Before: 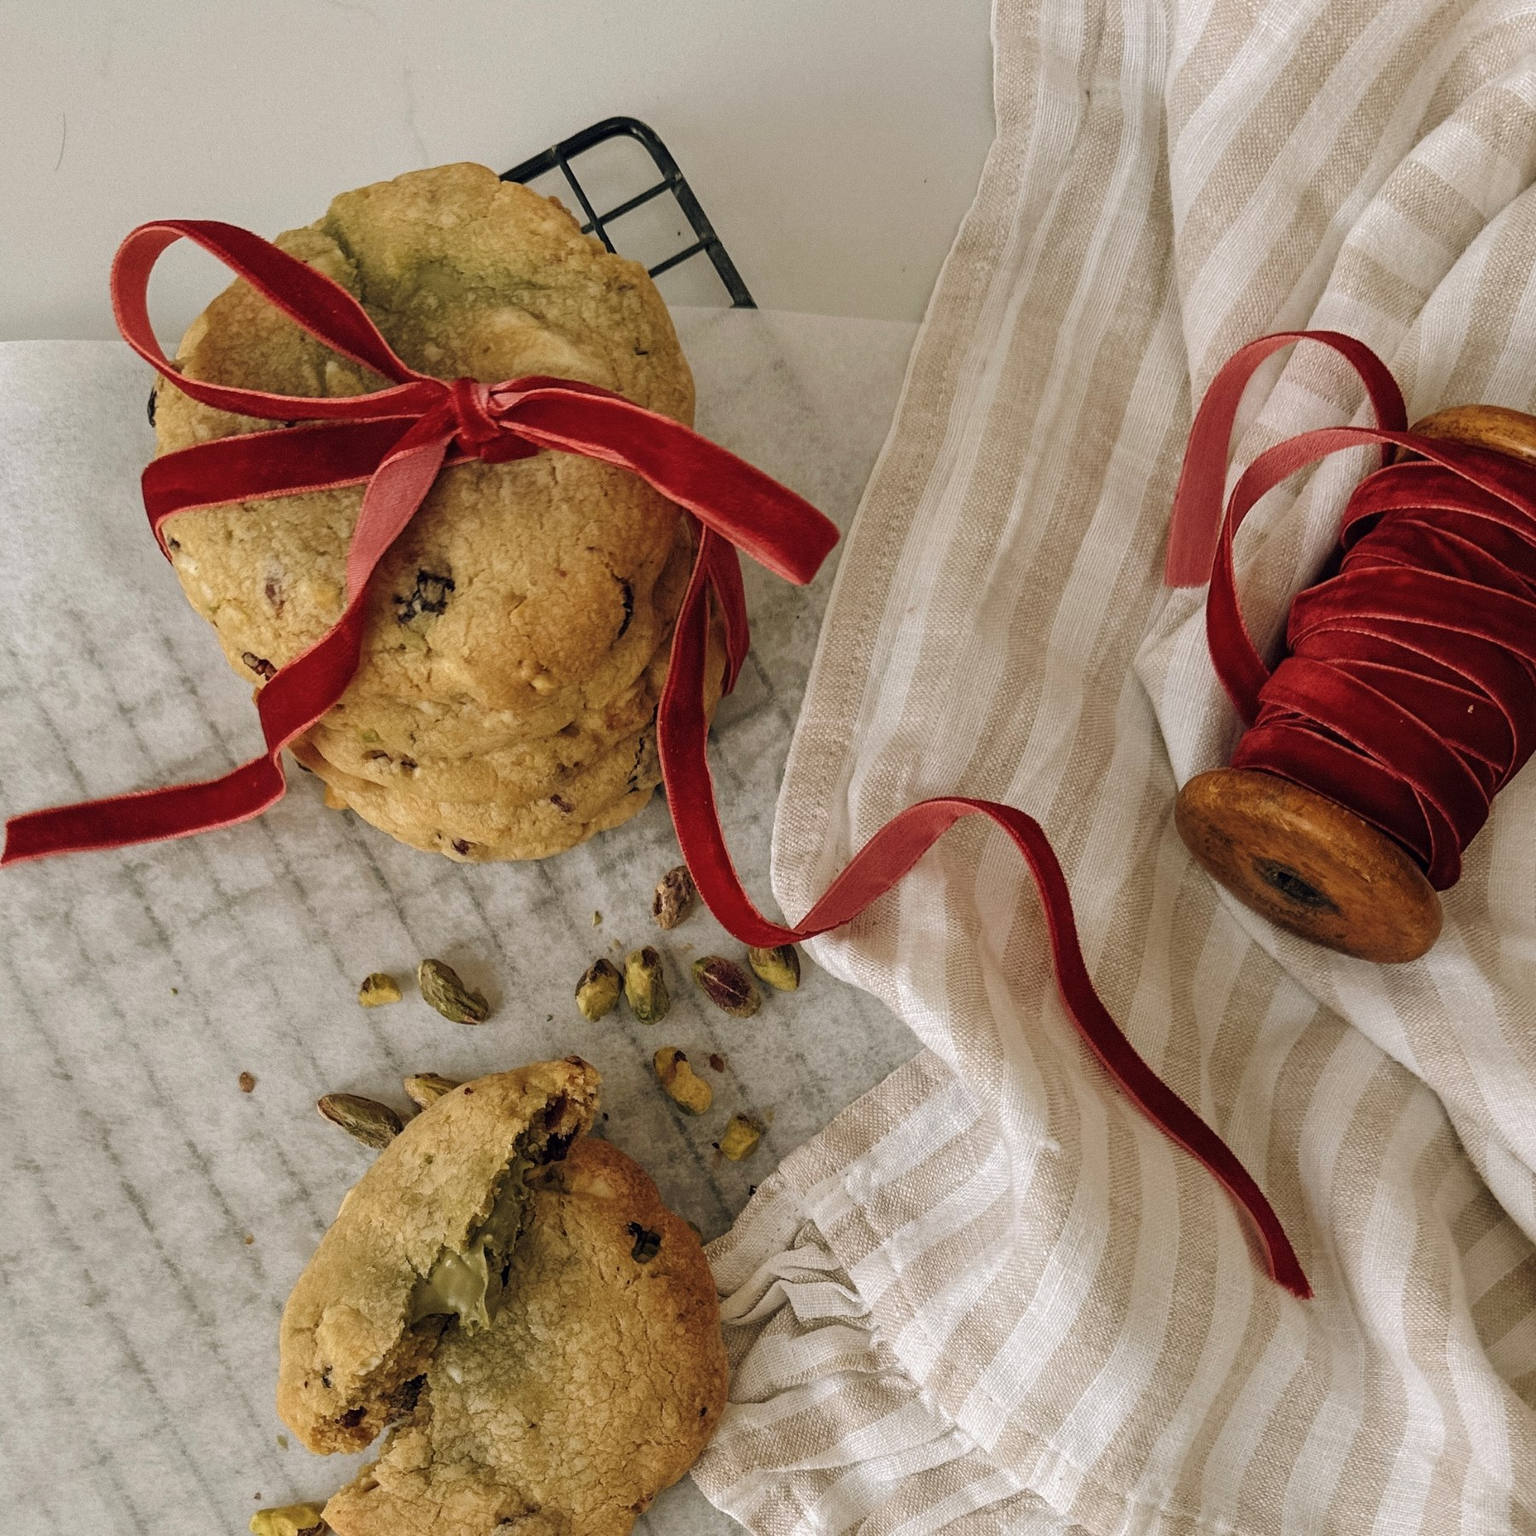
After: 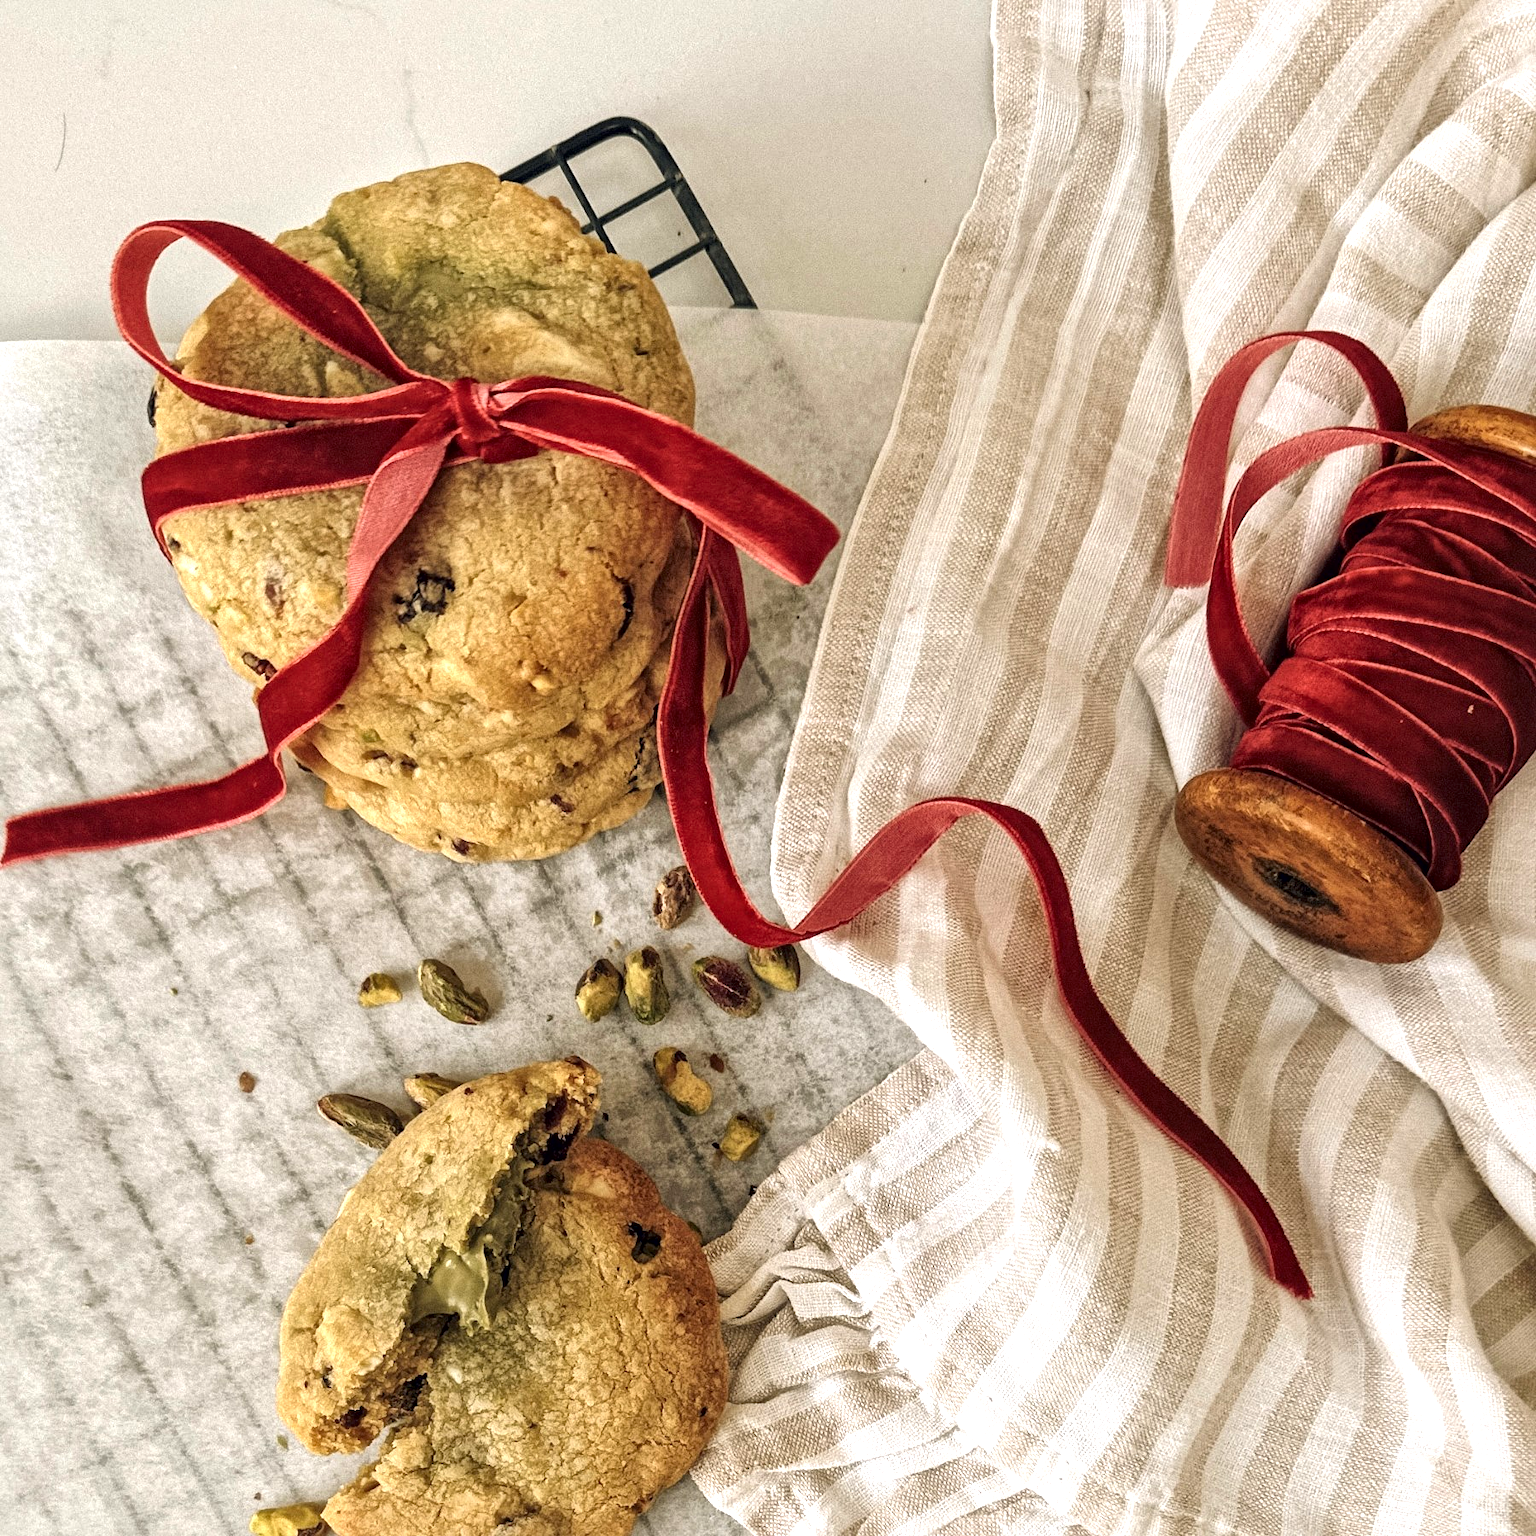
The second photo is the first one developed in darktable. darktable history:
exposure: exposure 0.74 EV, compensate highlight preservation false
sharpen: radius 2.883, amount 0.868, threshold 47.523
local contrast: mode bilateral grid, contrast 20, coarseness 19, detail 163%, midtone range 0.2
